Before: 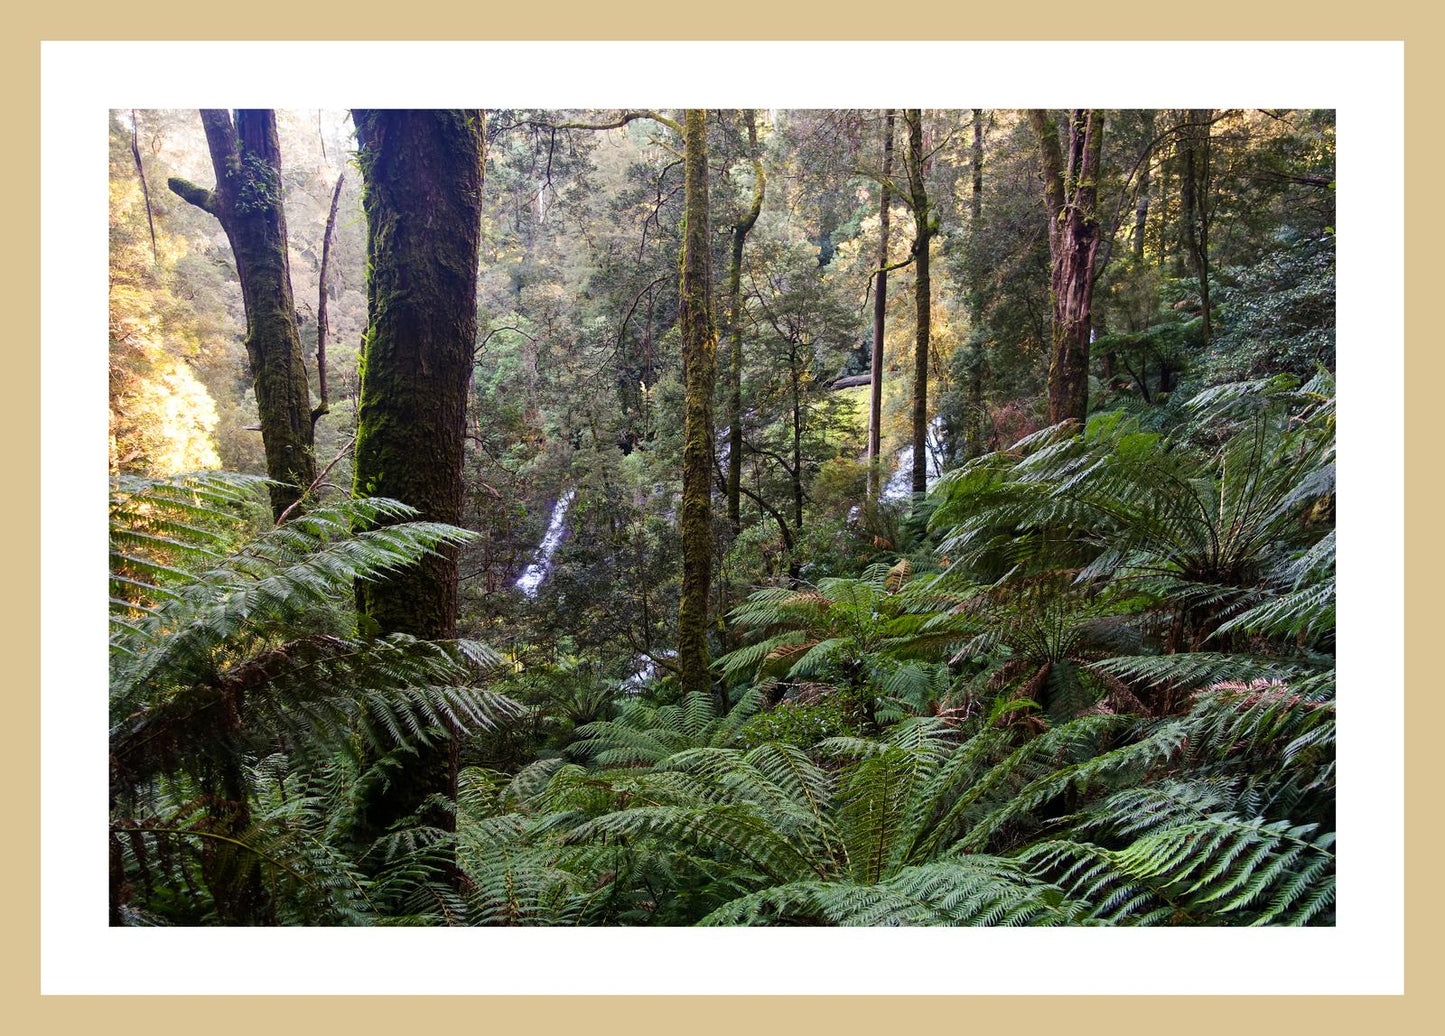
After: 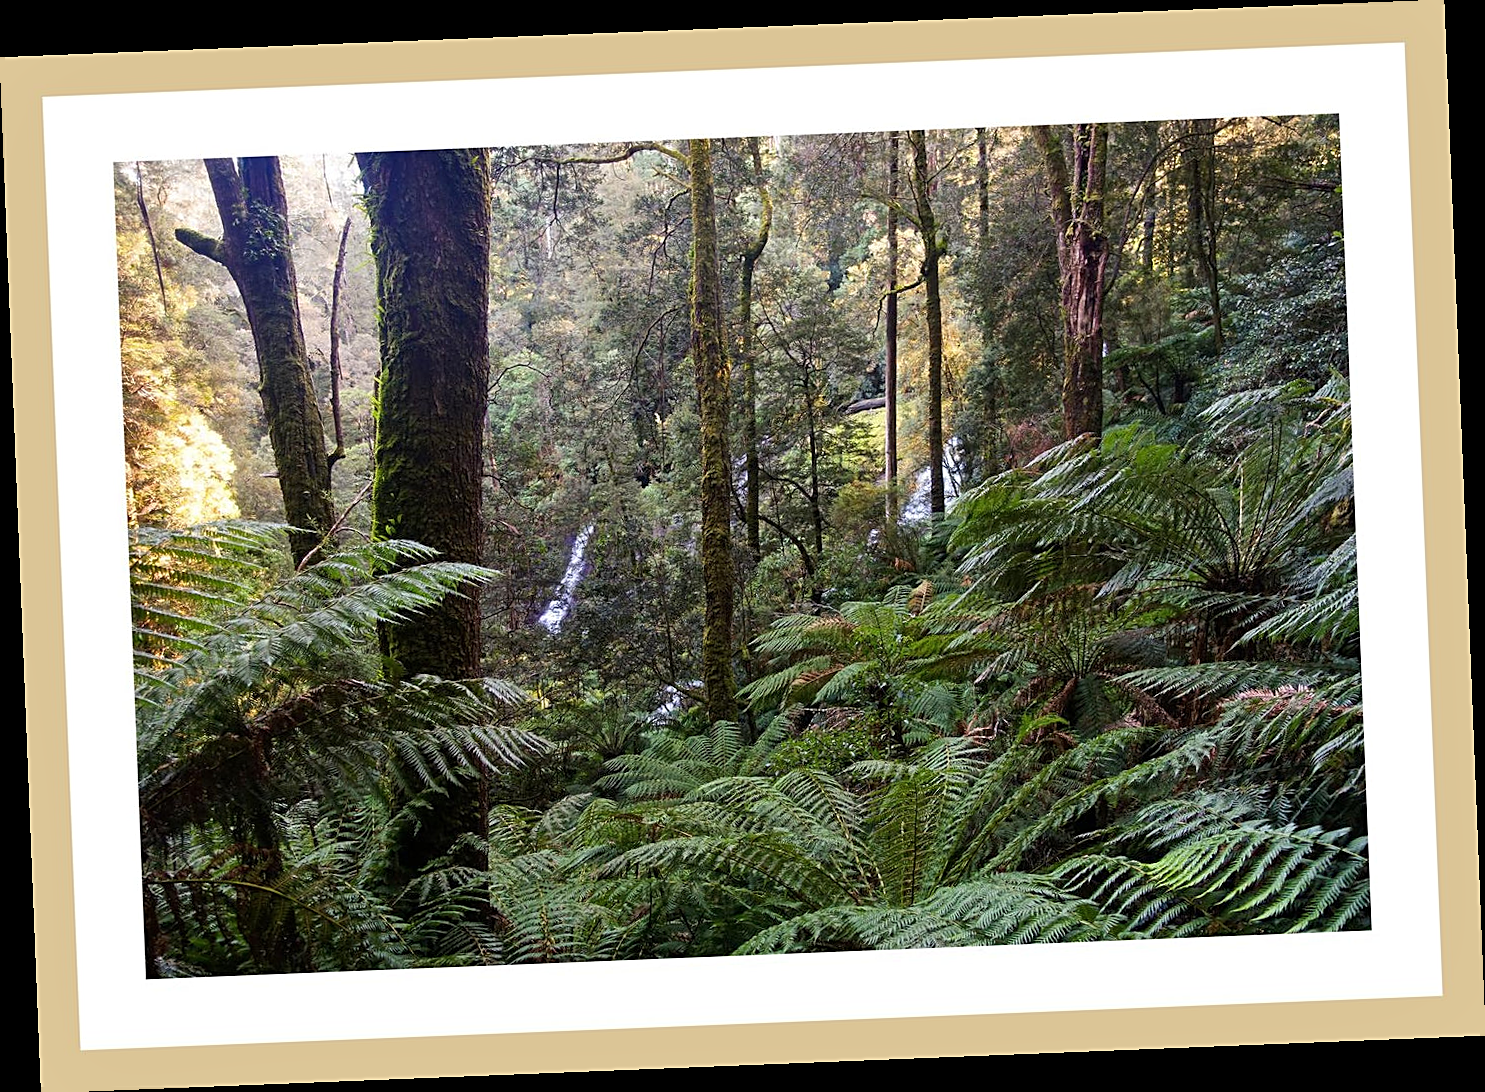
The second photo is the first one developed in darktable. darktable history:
shadows and highlights: shadows 24.5, highlights -78.15, soften with gaussian
rotate and perspective: rotation -2.29°, automatic cropping off
white balance: red 1, blue 1
sharpen: on, module defaults
